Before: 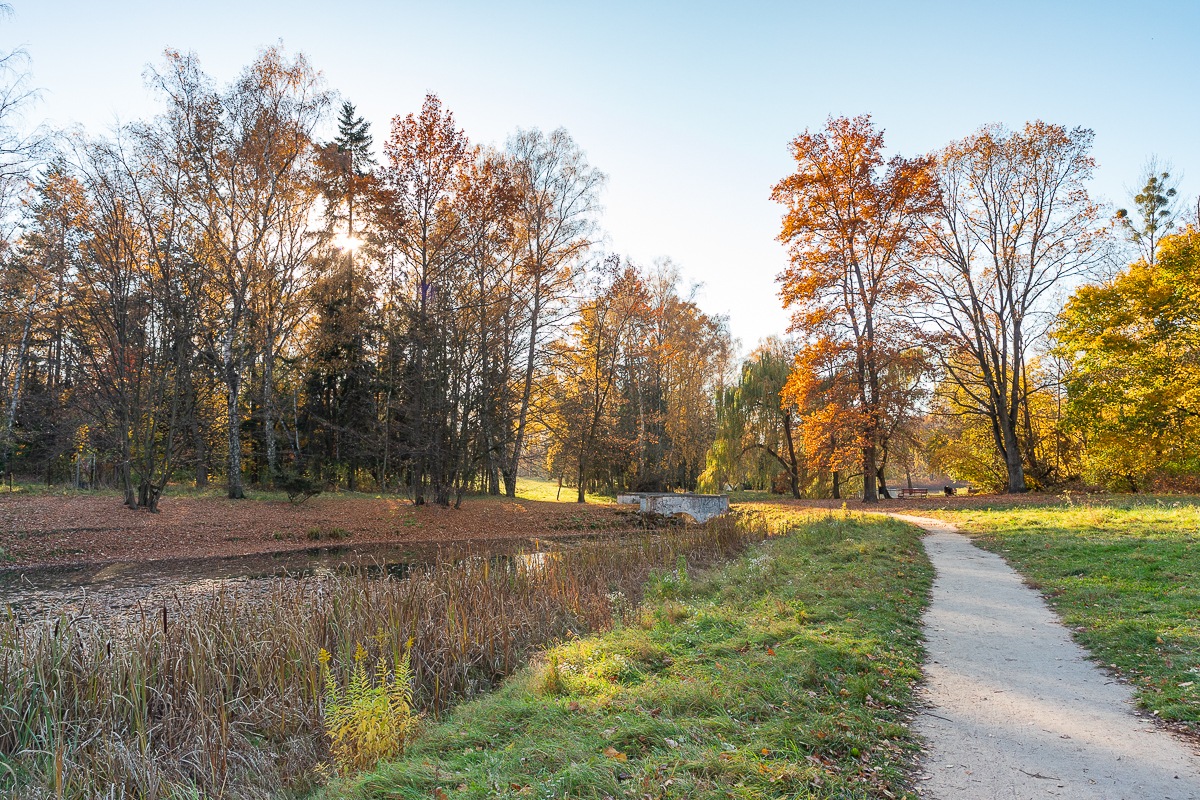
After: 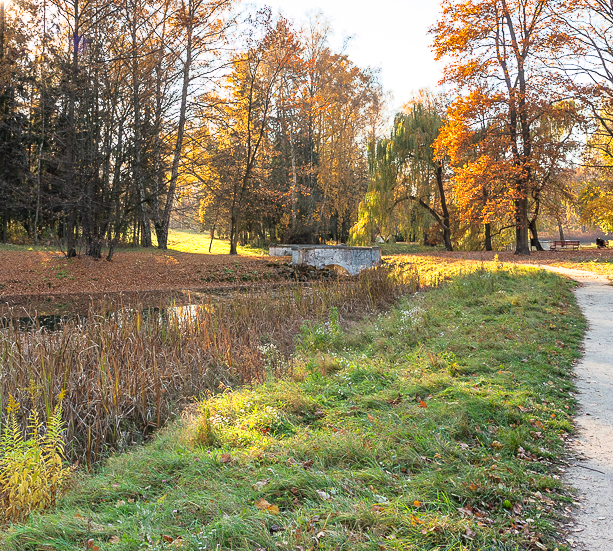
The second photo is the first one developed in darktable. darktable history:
exposure: exposure 0.401 EV, compensate highlight preservation false
tone curve: curves: ch0 [(0, 0) (0.058, 0.037) (0.214, 0.183) (0.304, 0.288) (0.561, 0.554) (0.687, 0.677) (0.768, 0.768) (0.858, 0.861) (0.987, 0.945)]; ch1 [(0, 0) (0.172, 0.123) (0.312, 0.296) (0.432, 0.448) (0.471, 0.469) (0.502, 0.5) (0.521, 0.505) (0.565, 0.569) (0.663, 0.663) (0.703, 0.721) (0.857, 0.917) (1, 1)]; ch2 [(0, 0) (0.411, 0.424) (0.485, 0.497) (0.502, 0.5) (0.517, 0.511) (0.556, 0.562) (0.626, 0.594) (0.709, 0.661) (1, 1)]
crop and rotate: left 29.065%, top 31.009%, right 19.84%
